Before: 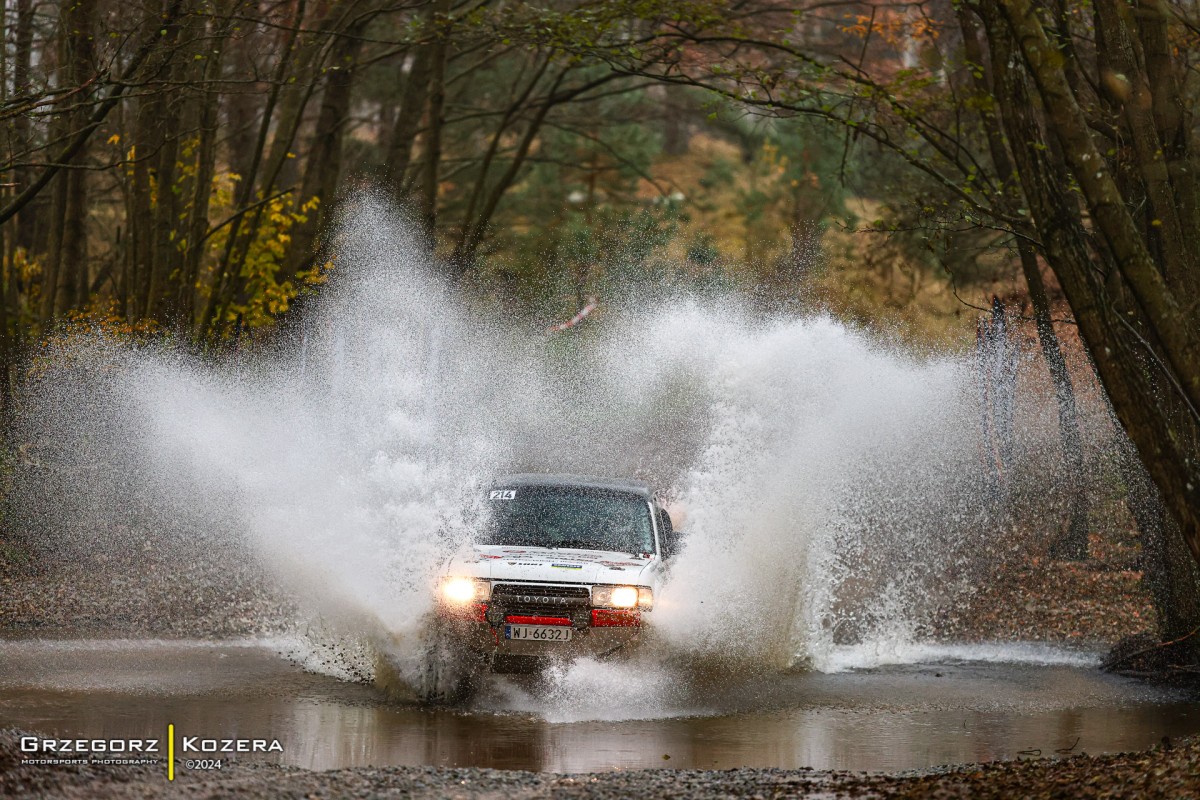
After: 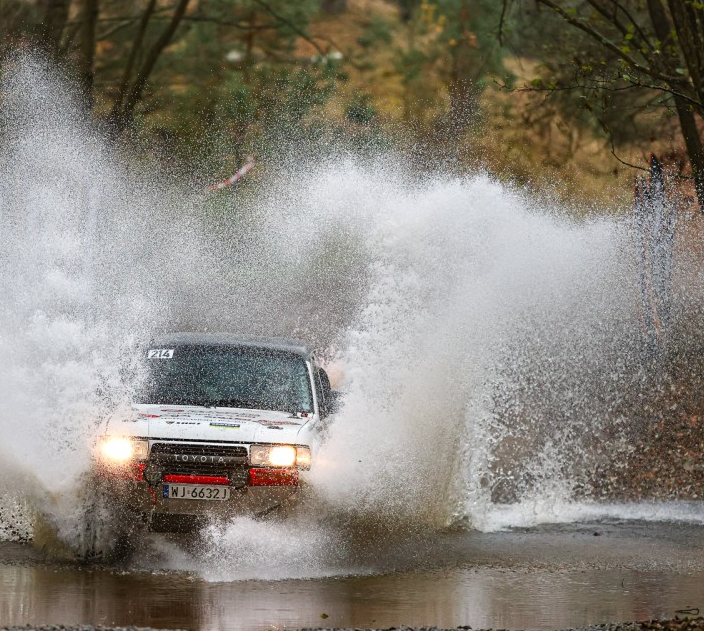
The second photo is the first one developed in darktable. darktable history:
crop and rotate: left 28.576%, top 17.66%, right 12.717%, bottom 3.399%
